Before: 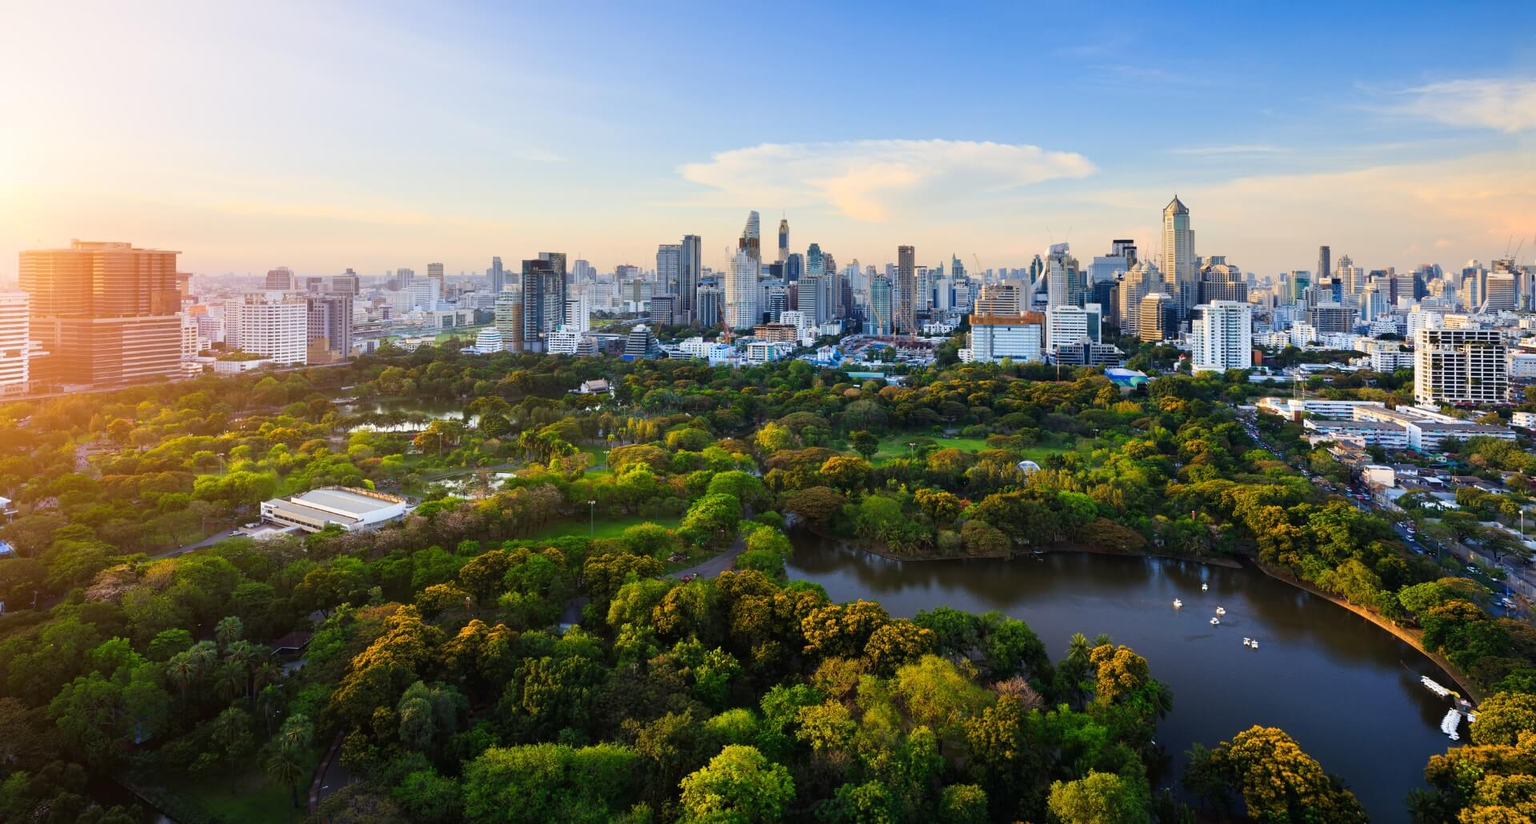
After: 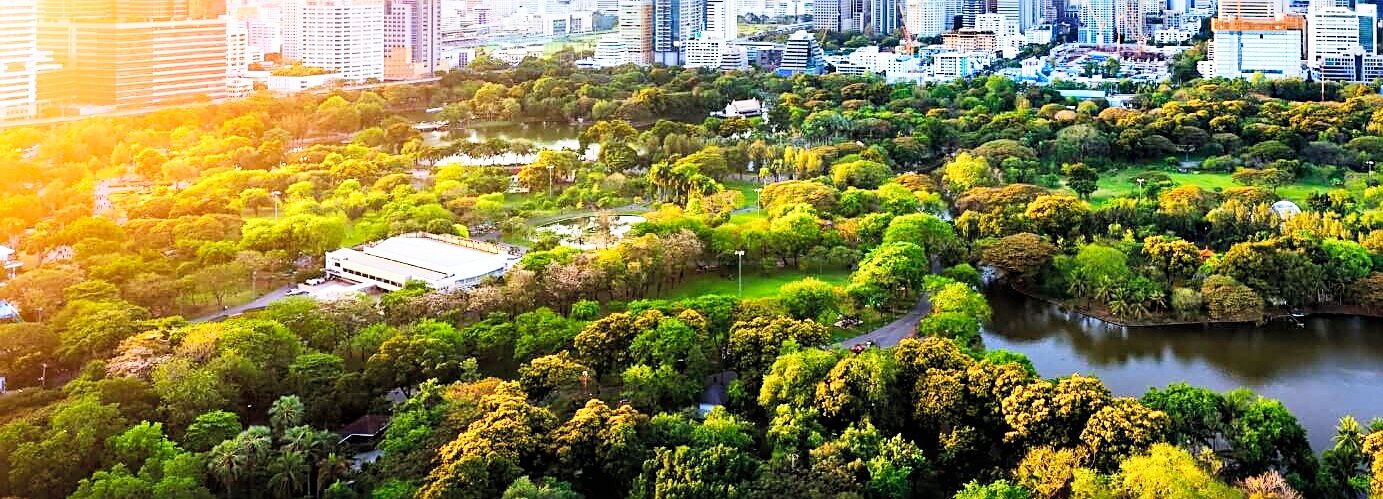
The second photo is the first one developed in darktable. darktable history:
local contrast: mode bilateral grid, contrast 20, coarseness 50, detail 120%, midtone range 0.2
crop: top 36.498%, right 27.964%, bottom 14.995%
base curve: curves: ch0 [(0, 0) (0.007, 0.004) (0.027, 0.03) (0.046, 0.07) (0.207, 0.54) (0.442, 0.872) (0.673, 0.972) (1, 1)], preserve colors none
exposure: black level correction 0.004, exposure 0.014 EV, compensate highlight preservation false
haze removal: compatibility mode true, adaptive false
sharpen: on, module defaults
color balance: contrast -15%
contrast brightness saturation: contrast 0.14, brightness 0.21
